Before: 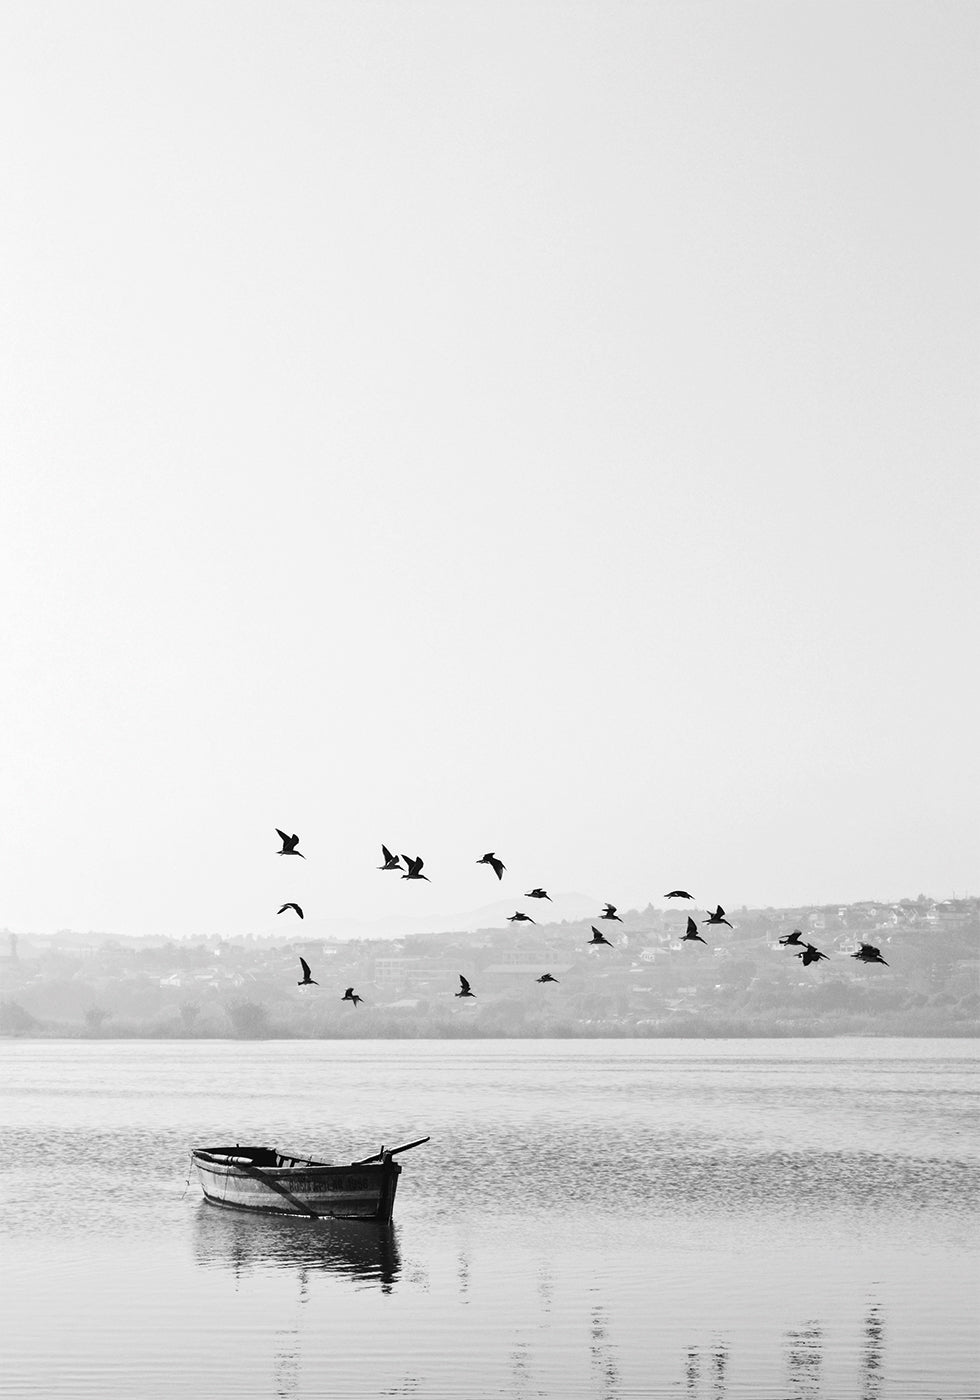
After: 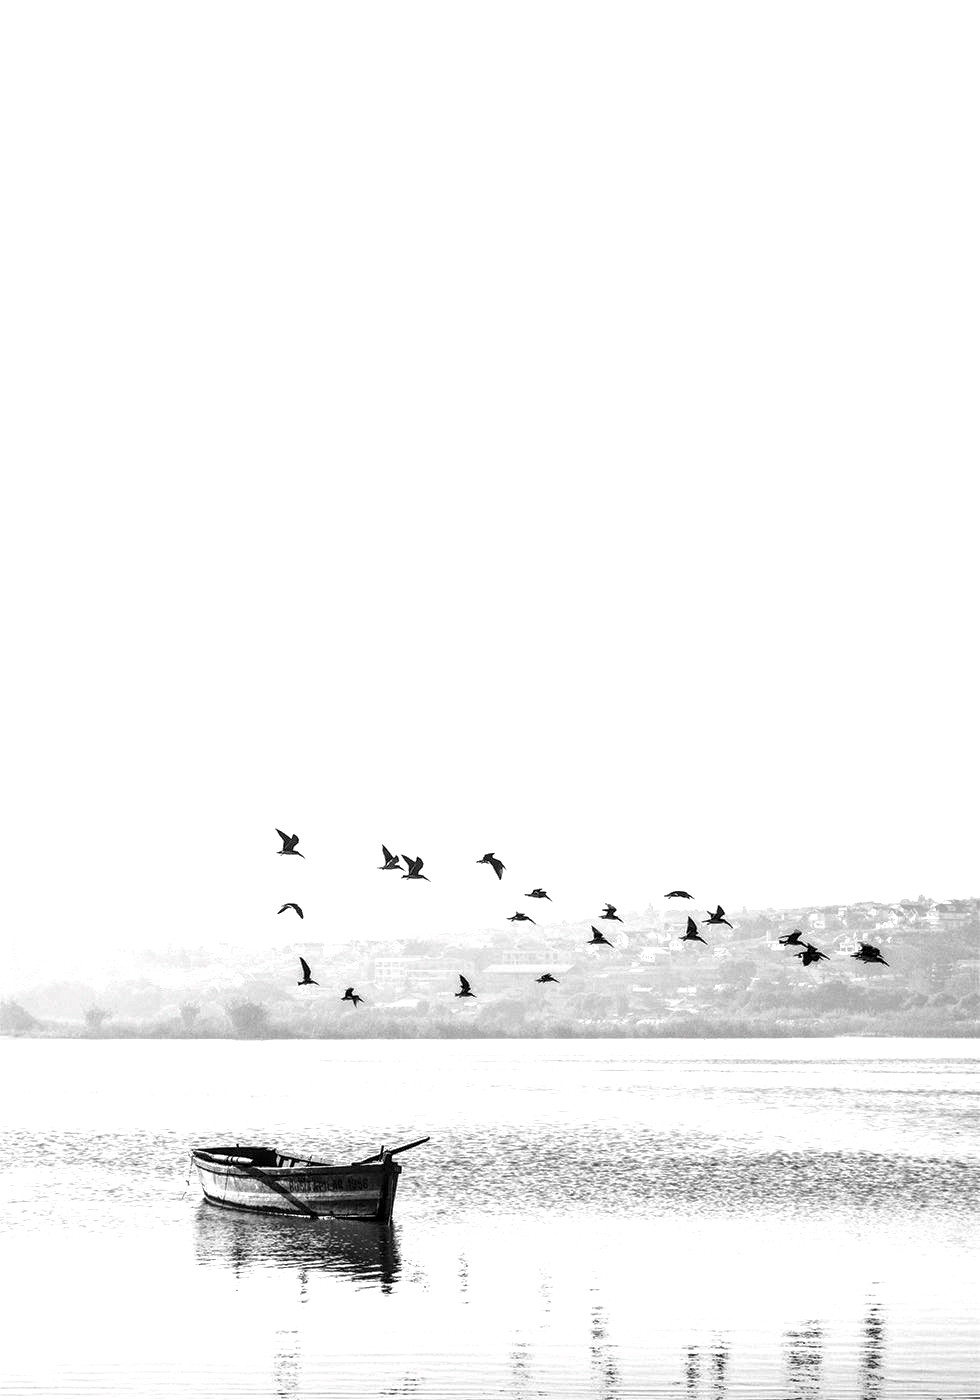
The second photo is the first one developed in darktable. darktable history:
local contrast: highlights 20%, shadows 70%, detail 170%
exposure: exposure 0.74 EV, compensate highlight preservation false
